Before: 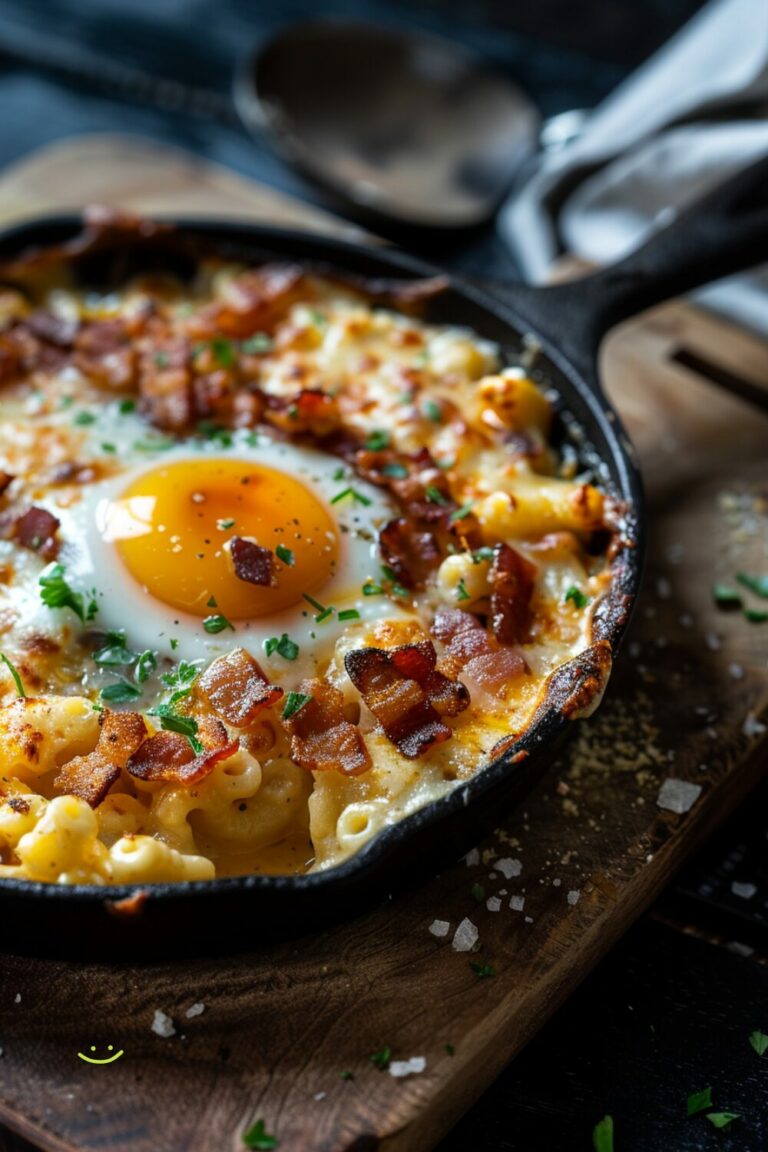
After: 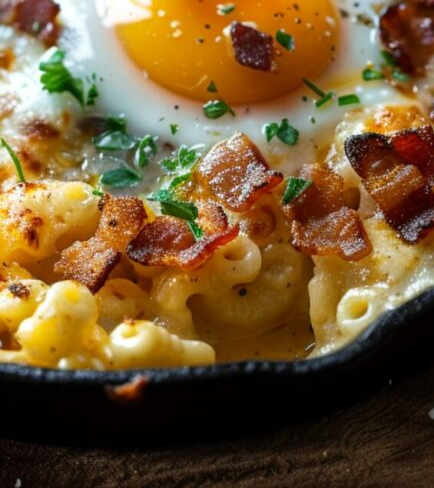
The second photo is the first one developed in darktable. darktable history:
tone equalizer: on, module defaults
crop: top 44.776%, right 43.389%, bottom 12.777%
